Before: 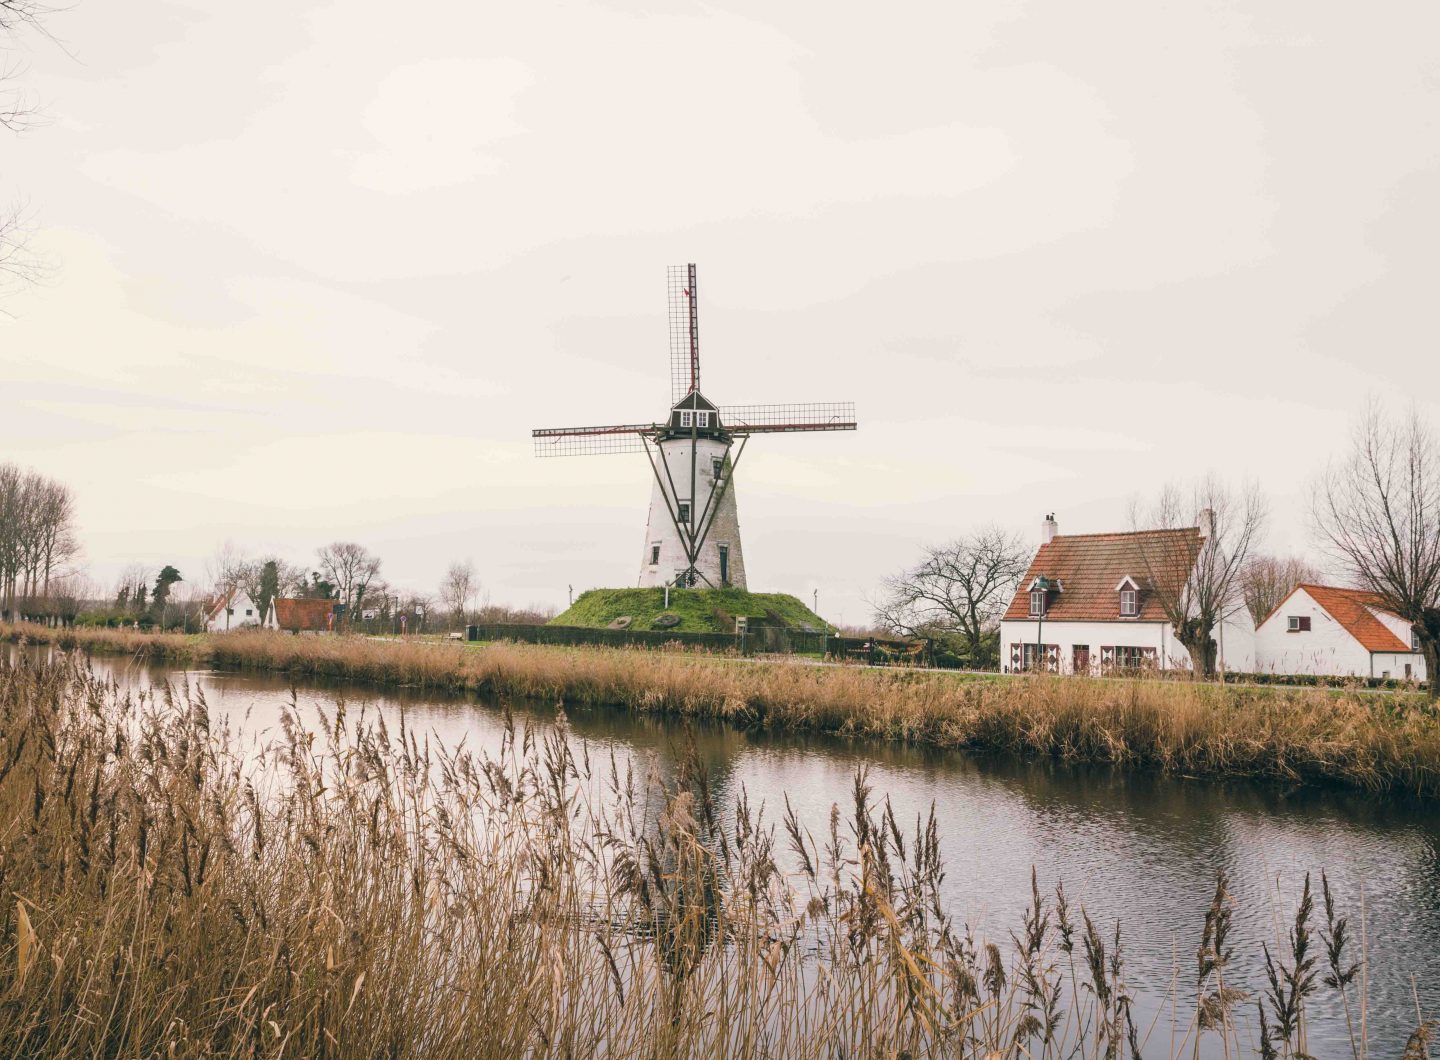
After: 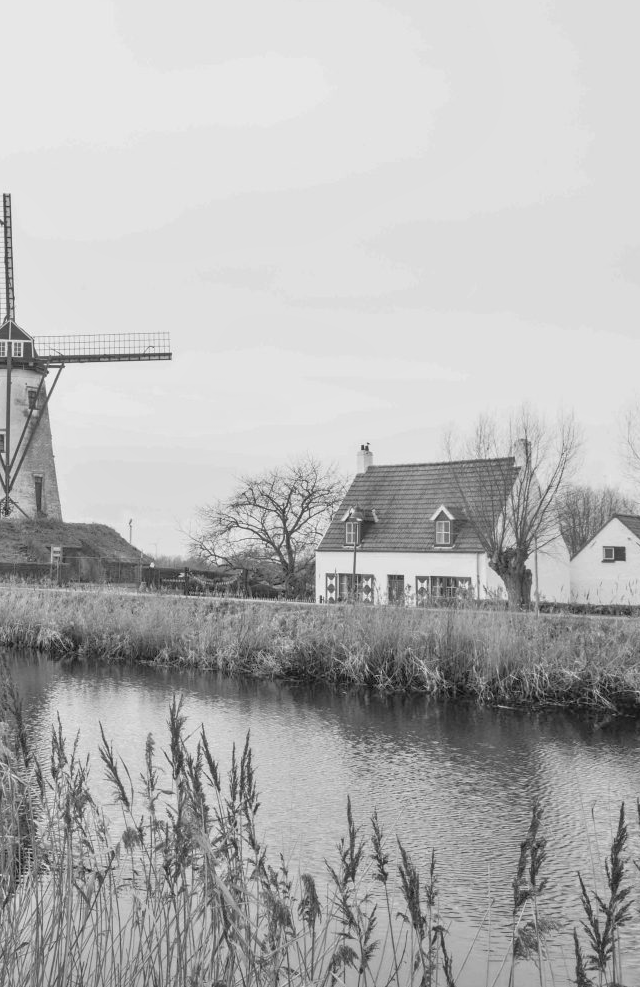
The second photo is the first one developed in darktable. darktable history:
crop: left 47.628%, top 6.643%, right 7.874%
contrast brightness saturation: saturation 0.18
color calibration: output gray [0.22, 0.42, 0.37, 0], gray › normalize channels true, illuminant same as pipeline (D50), adaptation XYZ, x 0.346, y 0.359, gamut compression 0
tone equalizer: -7 EV 0.15 EV, -6 EV 0.6 EV, -5 EV 1.15 EV, -4 EV 1.33 EV, -3 EV 1.15 EV, -2 EV 0.6 EV, -1 EV 0.15 EV, mask exposure compensation -0.5 EV
